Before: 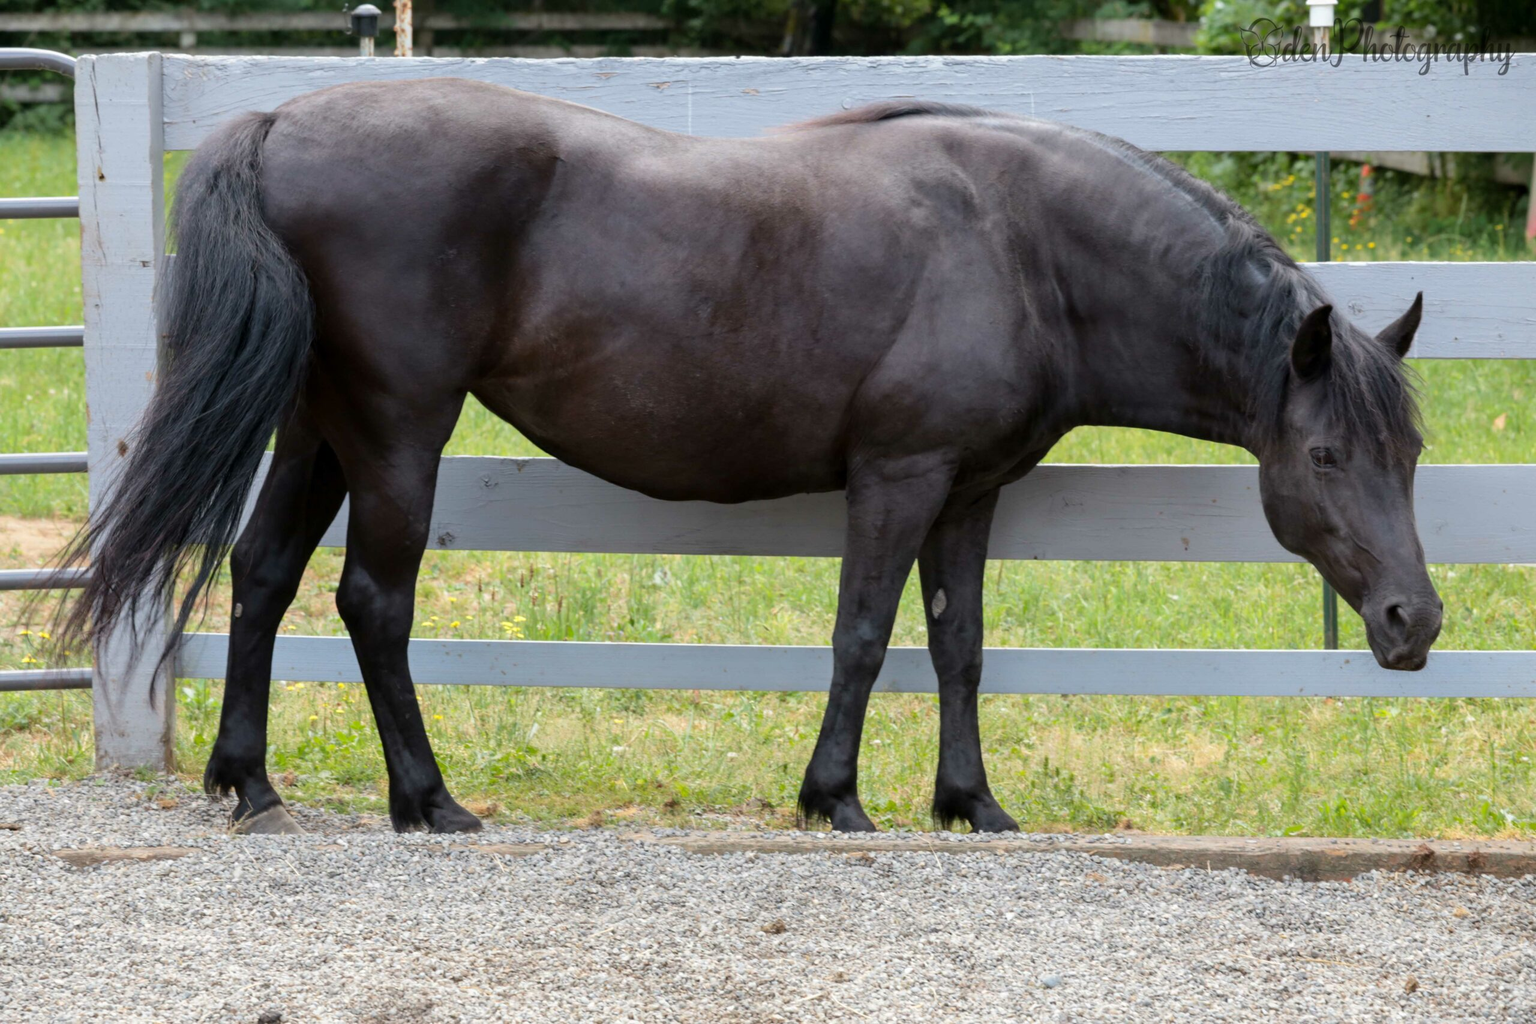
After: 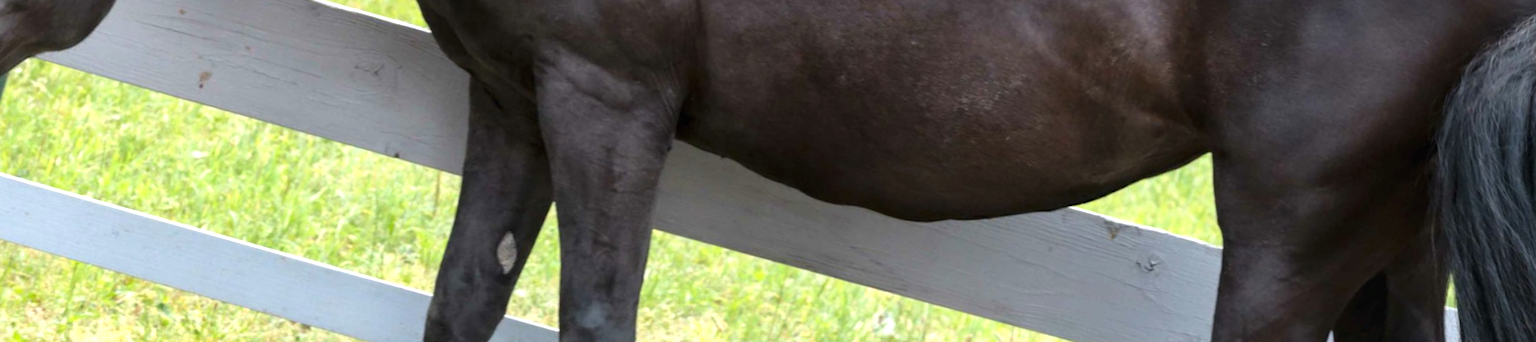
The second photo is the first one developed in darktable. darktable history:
crop and rotate: angle 16.12°, top 30.835%, bottom 35.653%
exposure: black level correction -0.002, exposure 0.708 EV, compensate exposure bias true, compensate highlight preservation false
local contrast: mode bilateral grid, contrast 20, coarseness 50, detail 120%, midtone range 0.2
